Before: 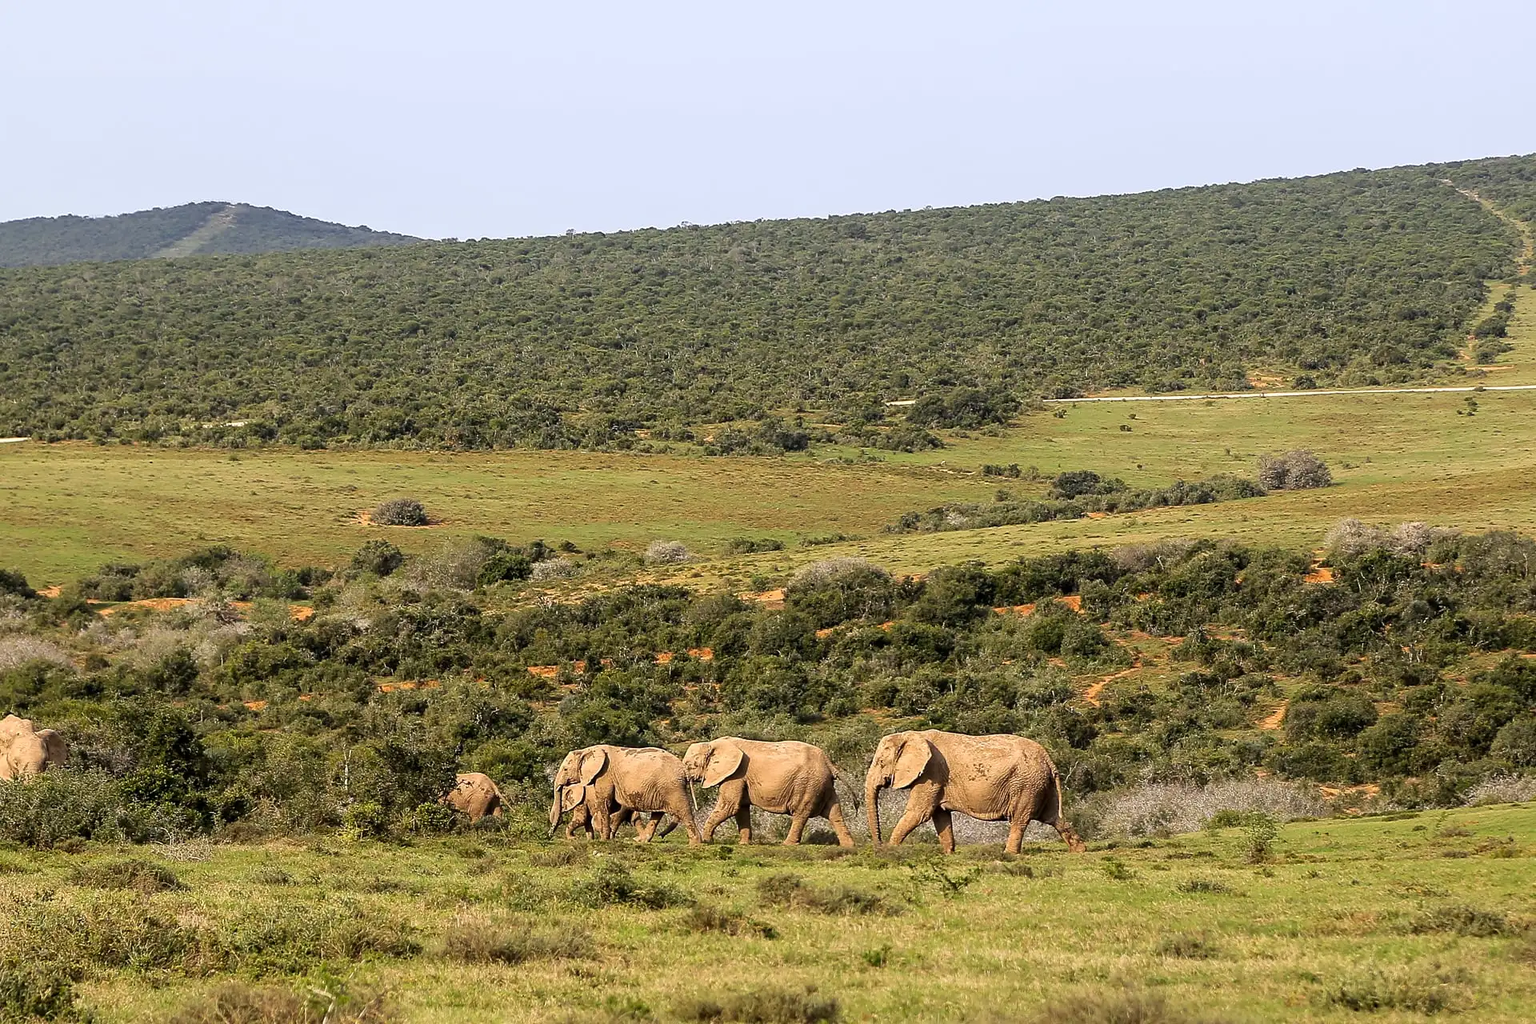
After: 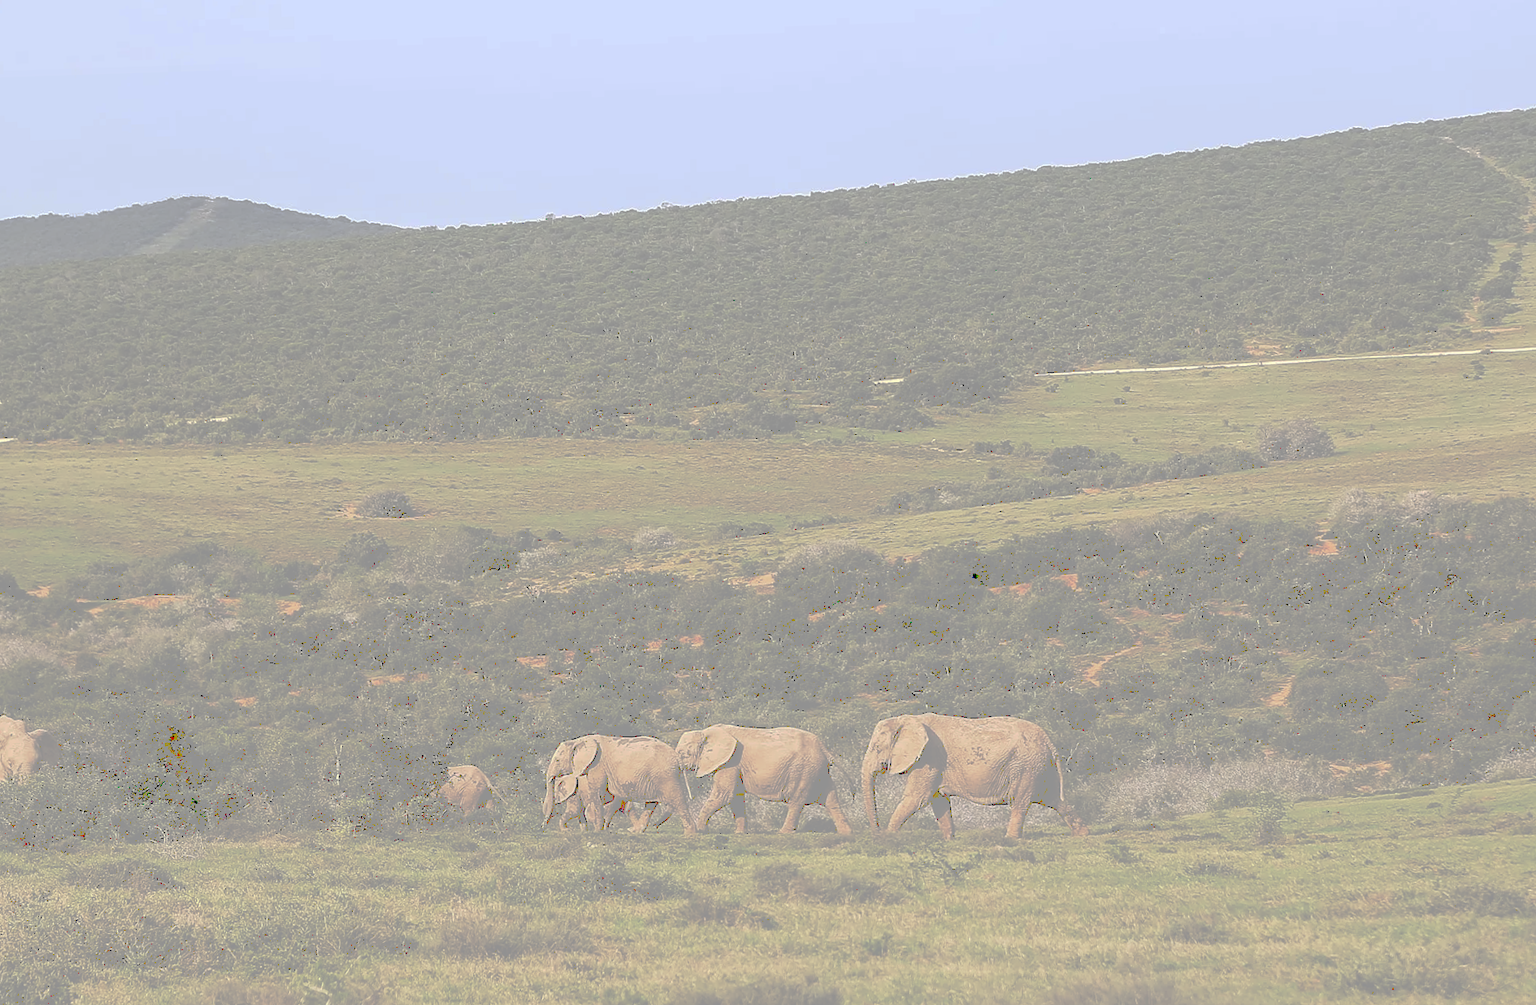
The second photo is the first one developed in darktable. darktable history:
rotate and perspective: rotation -1.32°, lens shift (horizontal) -0.031, crop left 0.015, crop right 0.985, crop top 0.047, crop bottom 0.982
white balance: red 1, blue 1
tone curve: curves: ch0 [(0, 0) (0.003, 0.6) (0.011, 0.6) (0.025, 0.601) (0.044, 0.601) (0.069, 0.601) (0.1, 0.601) (0.136, 0.602) (0.177, 0.605) (0.224, 0.609) (0.277, 0.615) (0.335, 0.625) (0.399, 0.633) (0.468, 0.654) (0.543, 0.676) (0.623, 0.71) (0.709, 0.753) (0.801, 0.802) (0.898, 0.85) (1, 1)], preserve colors none
